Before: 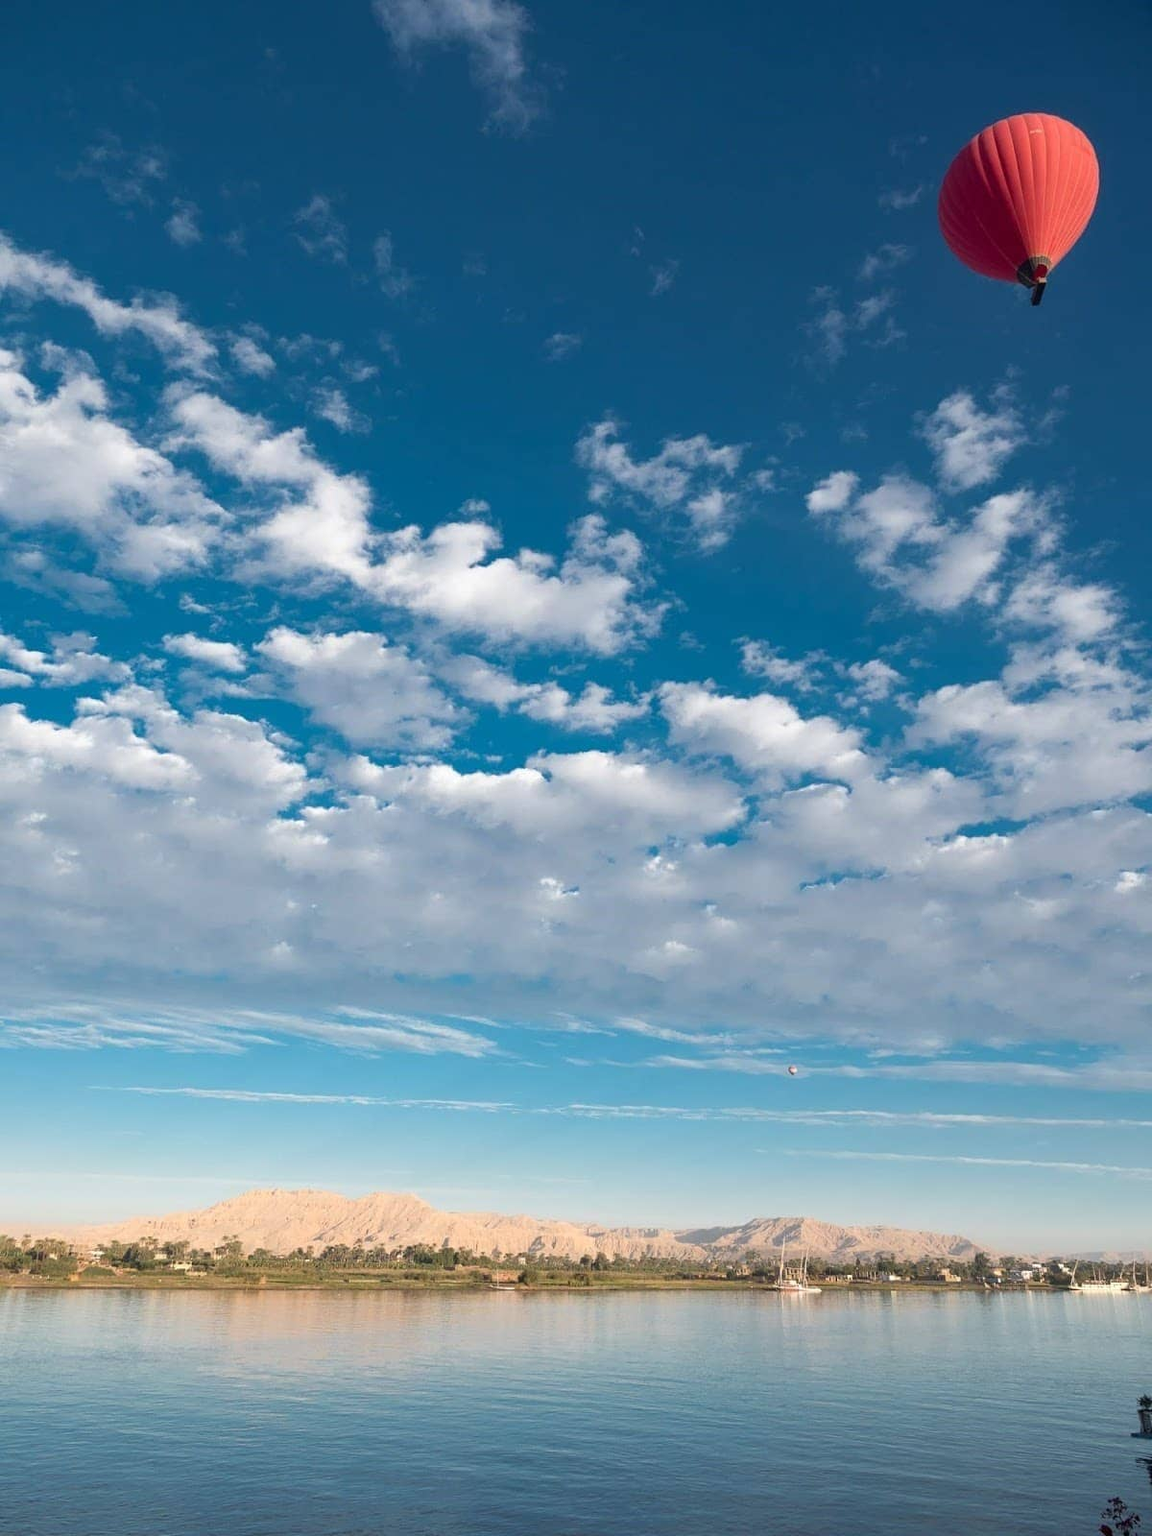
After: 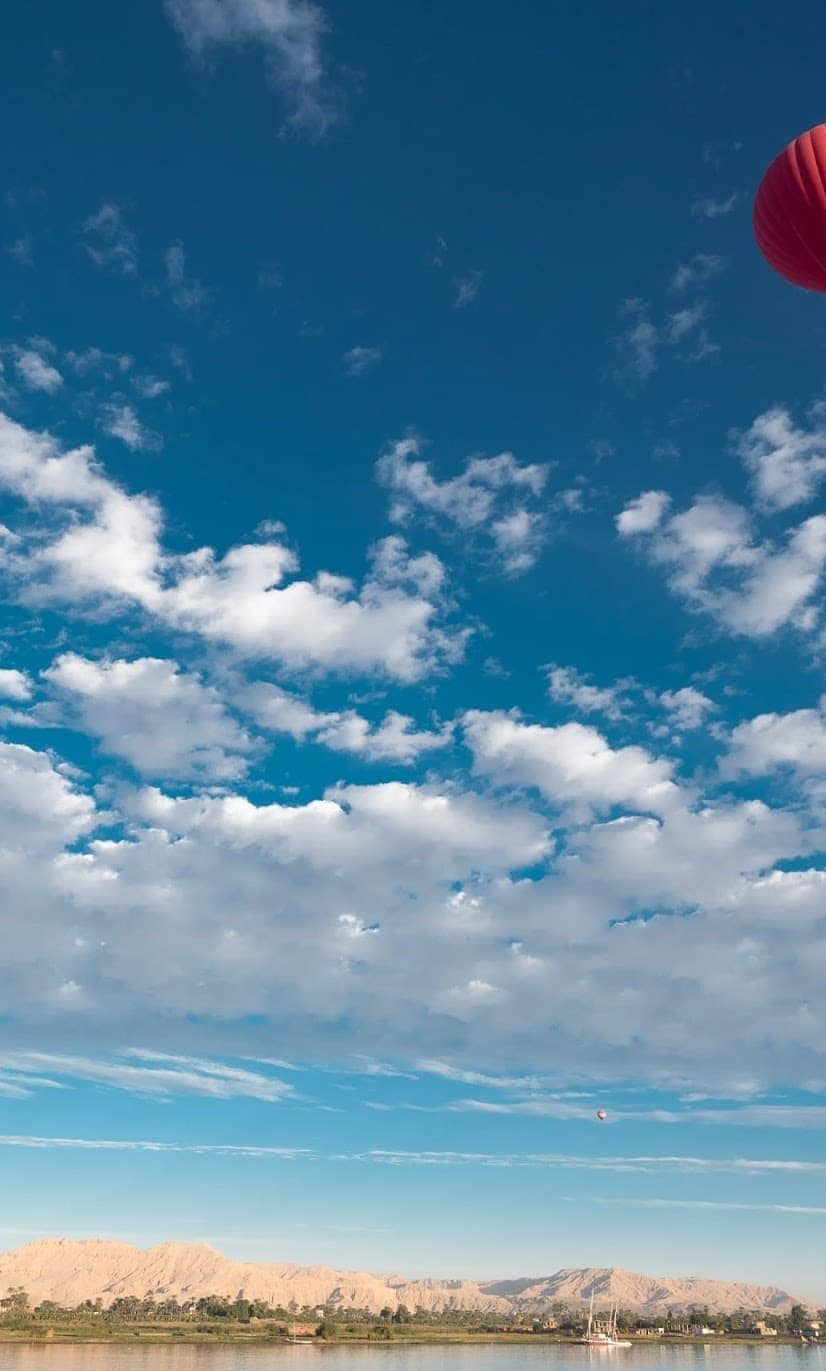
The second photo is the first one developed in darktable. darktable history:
crop: left 18.733%, right 12.388%, bottom 14.29%
